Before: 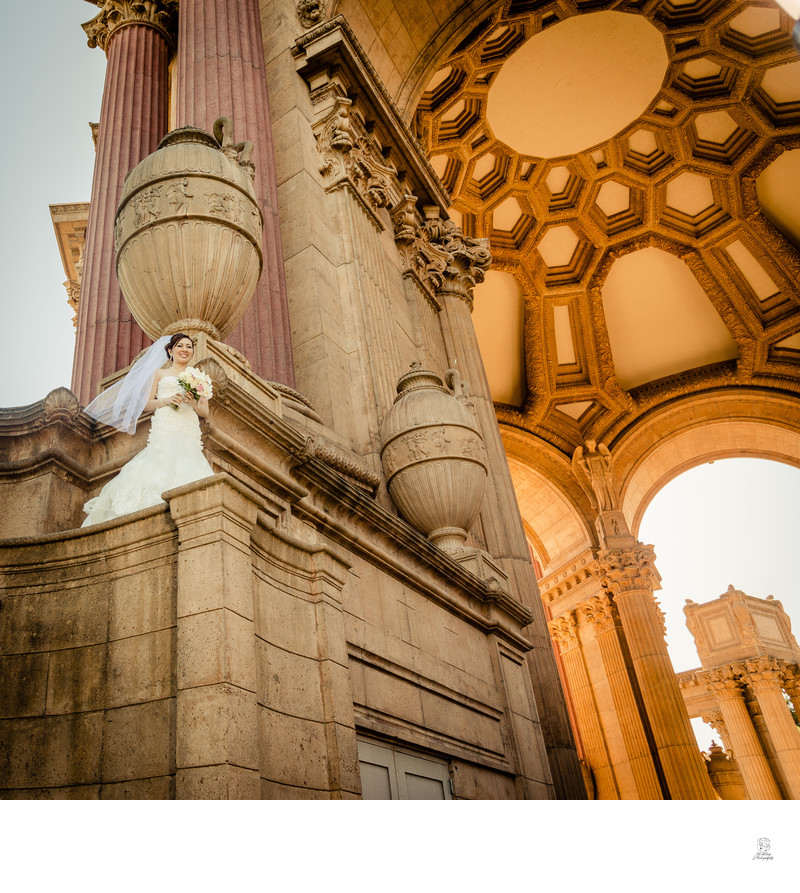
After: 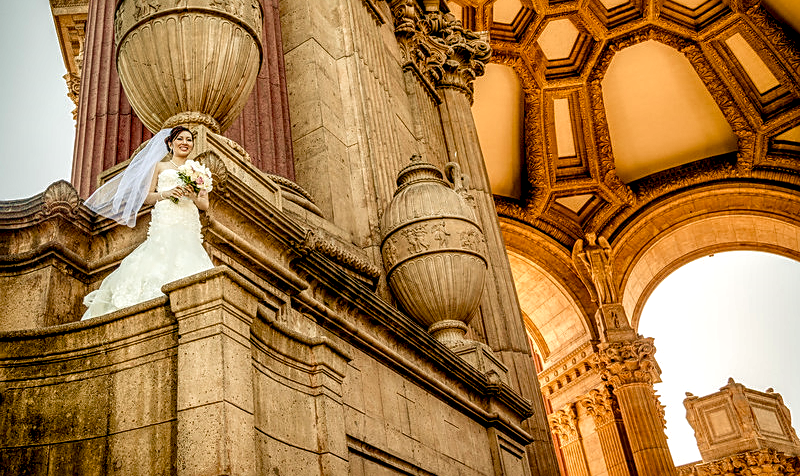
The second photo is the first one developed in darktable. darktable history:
sharpen: on, module defaults
exposure: black level correction 0.006, compensate exposure bias true, compensate highlight preservation false
crop and rotate: top 23.269%, bottom 23.333%
local contrast: highlights 5%, shadows 4%, detail 182%
velvia: on, module defaults
color balance rgb: perceptual saturation grading › global saturation 20%, perceptual saturation grading › highlights -25.342%, perceptual saturation grading › shadows 50.421%
shadows and highlights: shadows 43.75, white point adjustment -1.47, soften with gaussian
